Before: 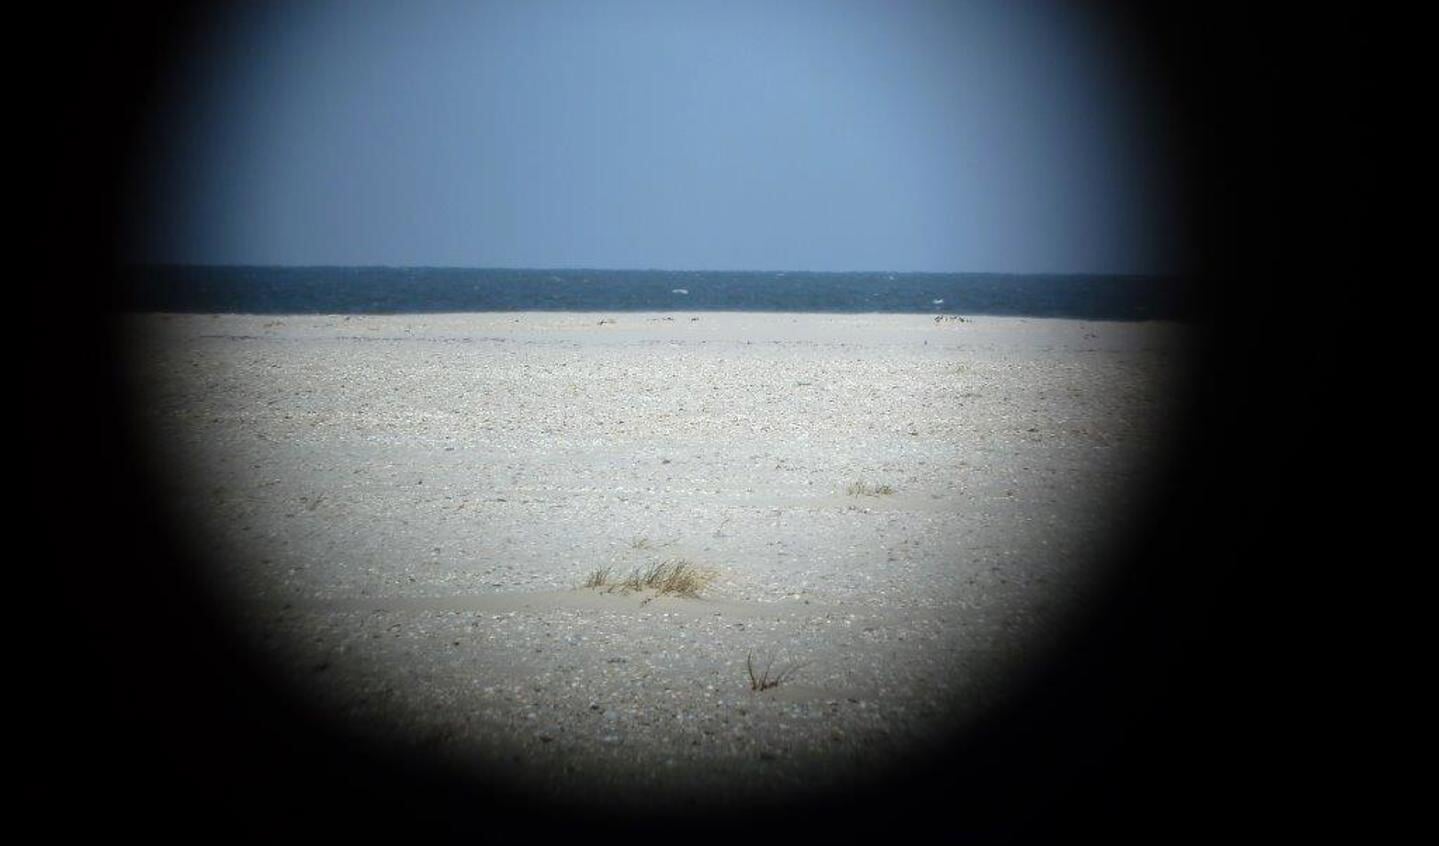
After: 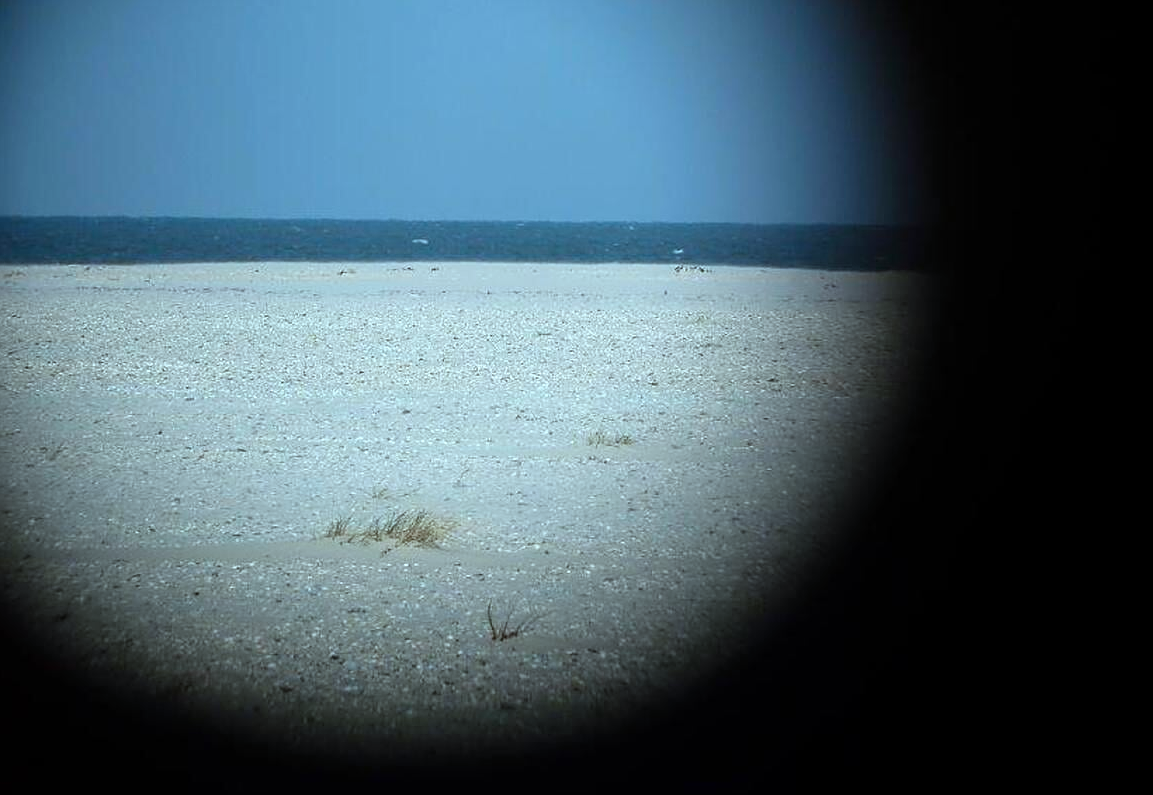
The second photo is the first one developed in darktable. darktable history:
sharpen: on, module defaults
crop and rotate: left 18.129%, top 5.916%, right 1.688%
color correction: highlights a* -10.25, highlights b* -10.35
